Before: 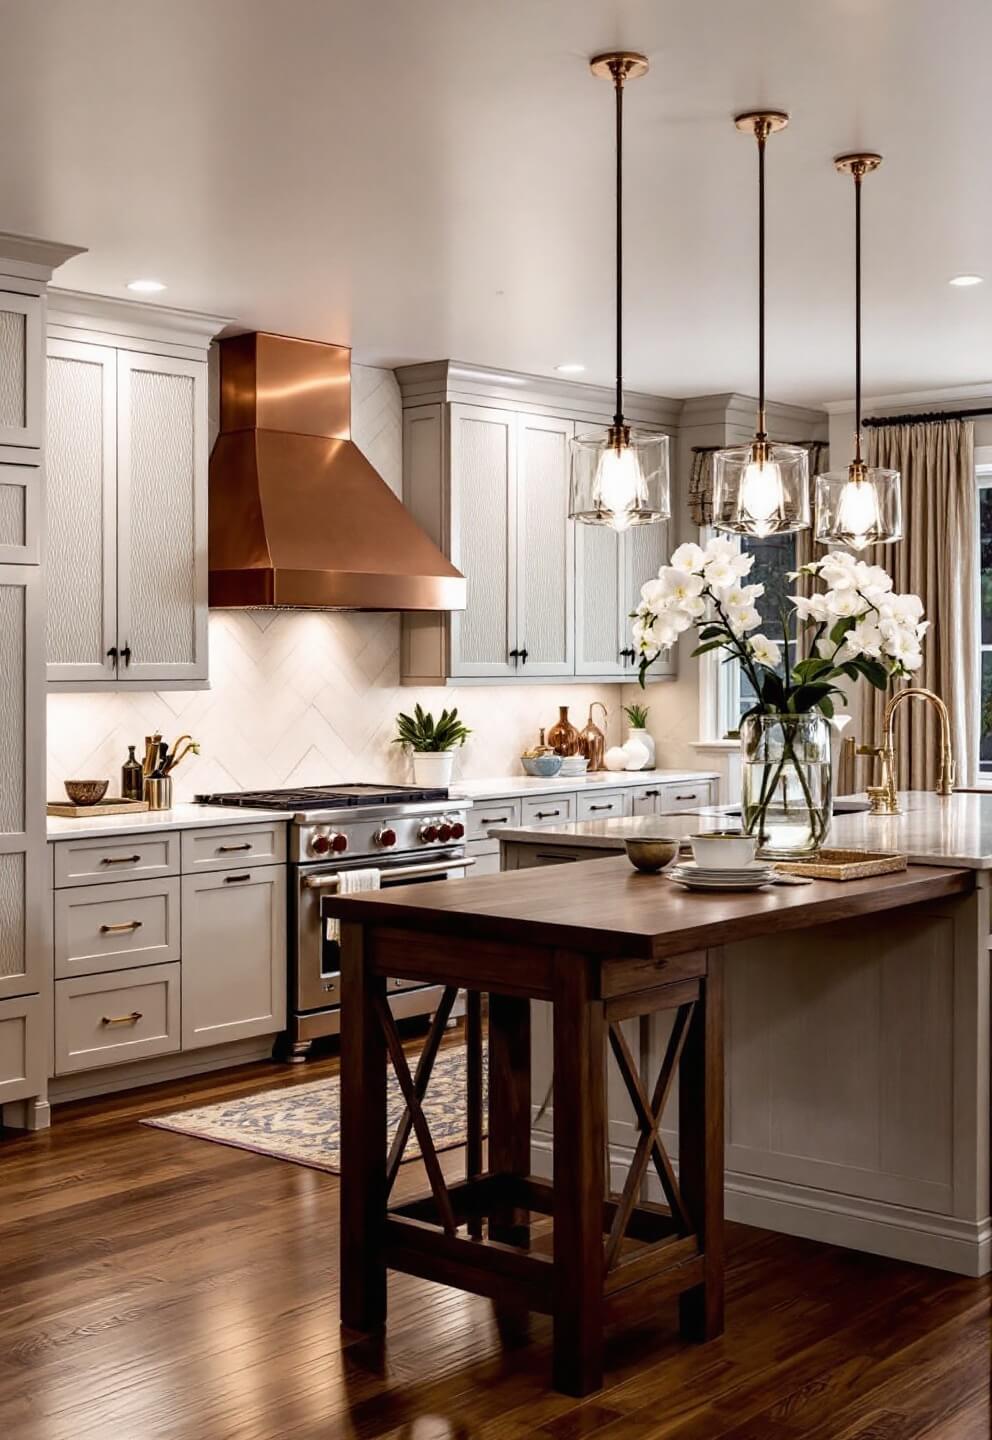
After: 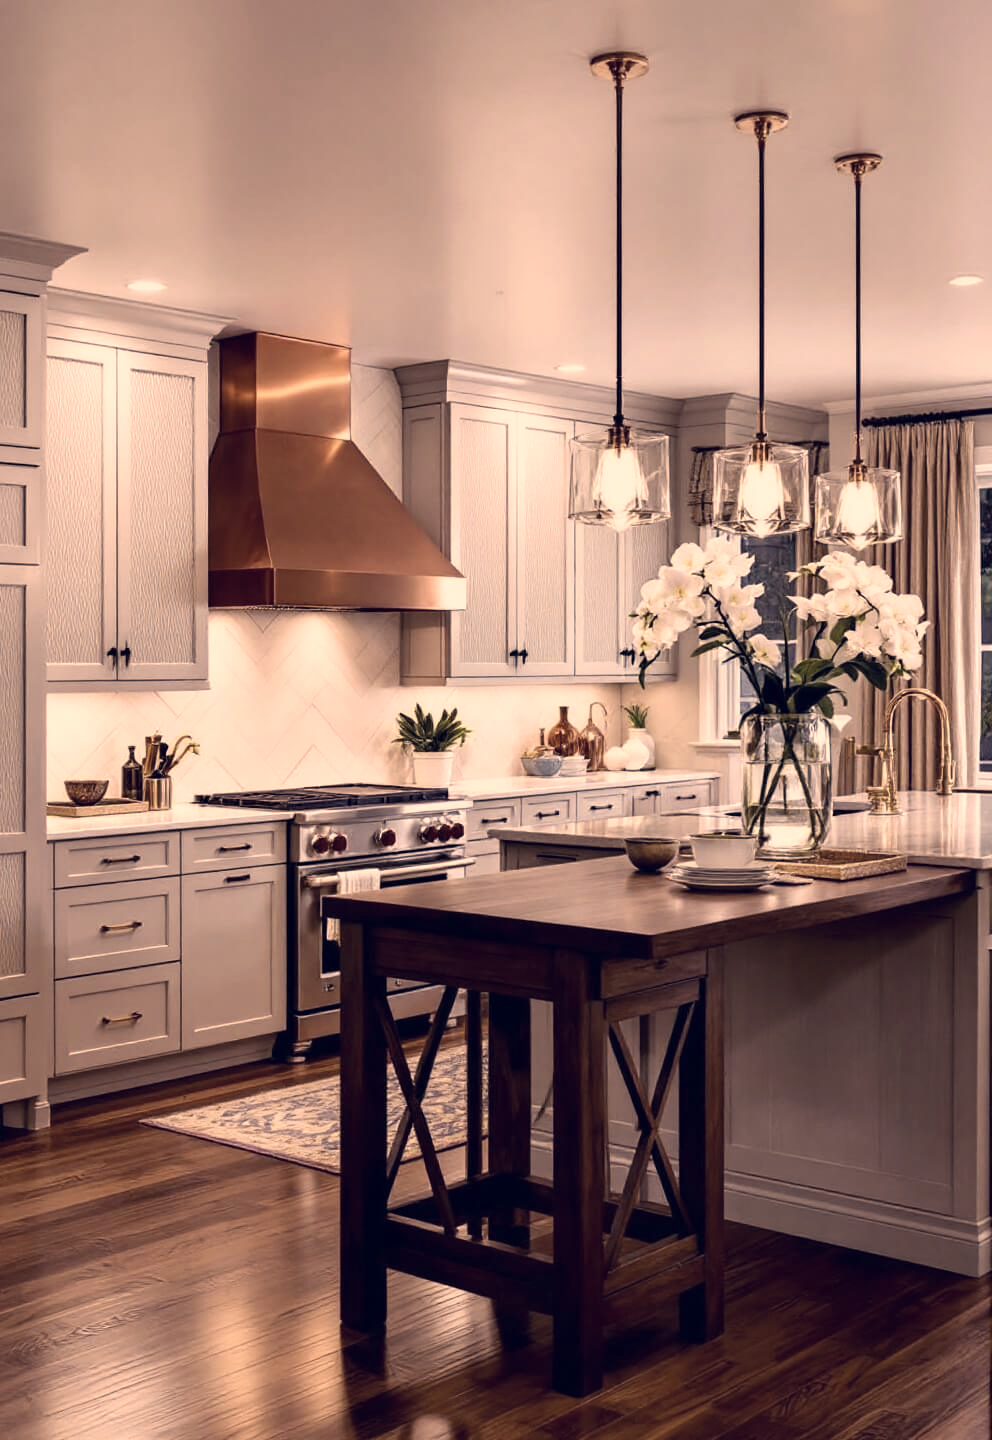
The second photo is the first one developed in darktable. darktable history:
tone equalizer: on, module defaults
color correction: highlights a* 20, highlights b* 27.01, shadows a* 3.5, shadows b* -17.07, saturation 0.719
